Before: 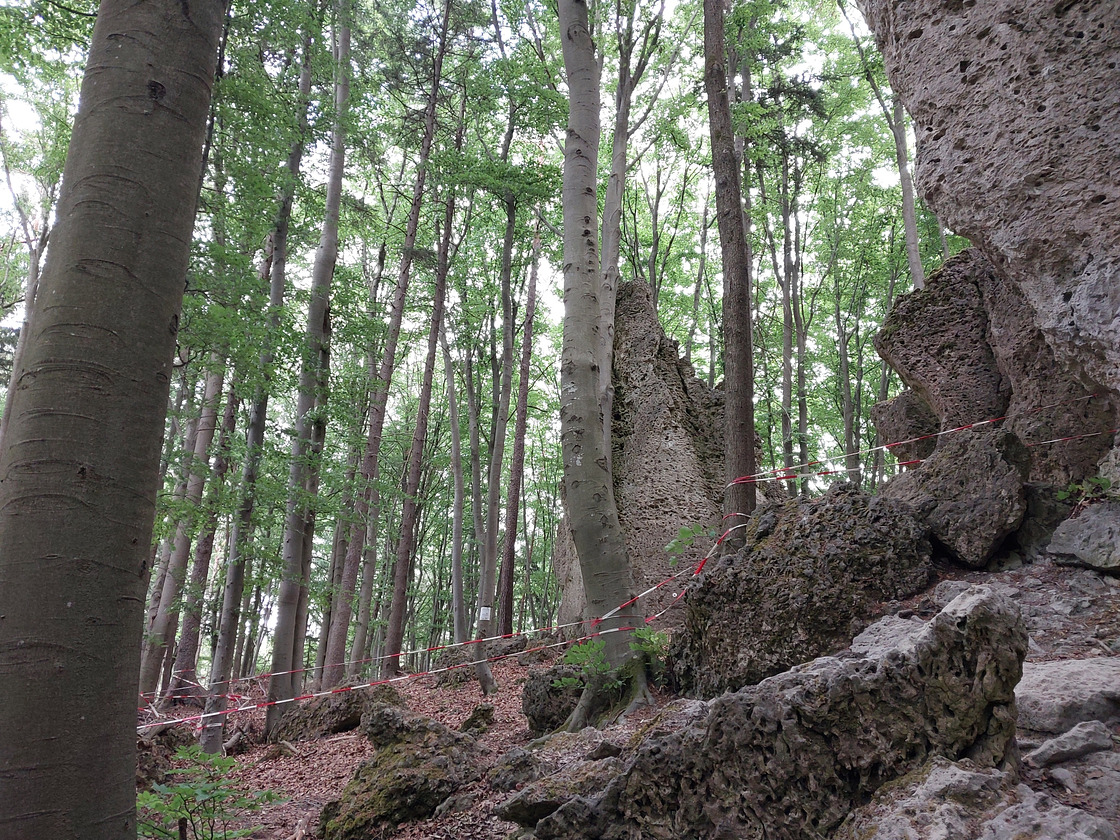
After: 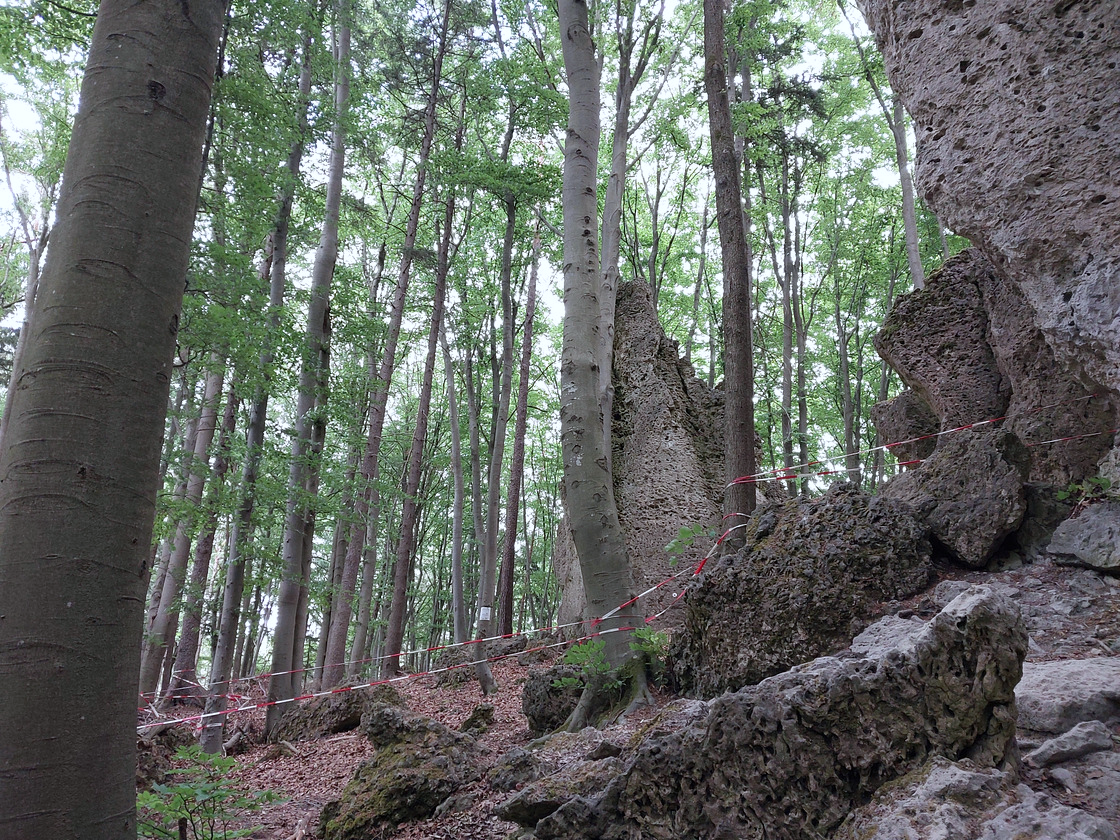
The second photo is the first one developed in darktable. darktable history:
white balance: red 0.967, blue 1.049
